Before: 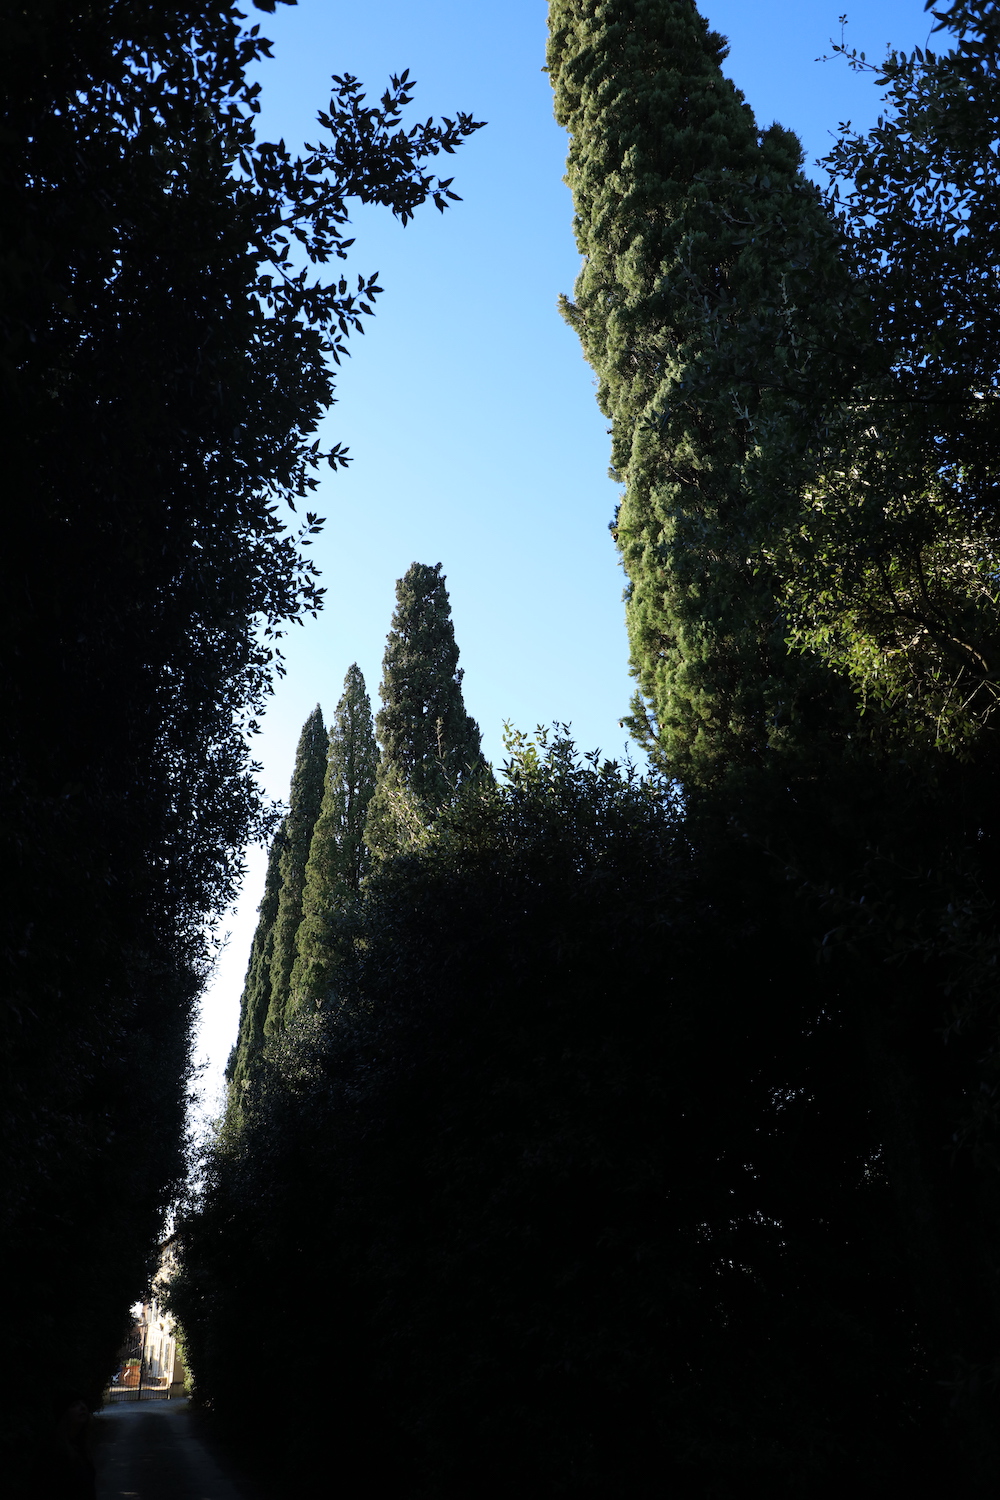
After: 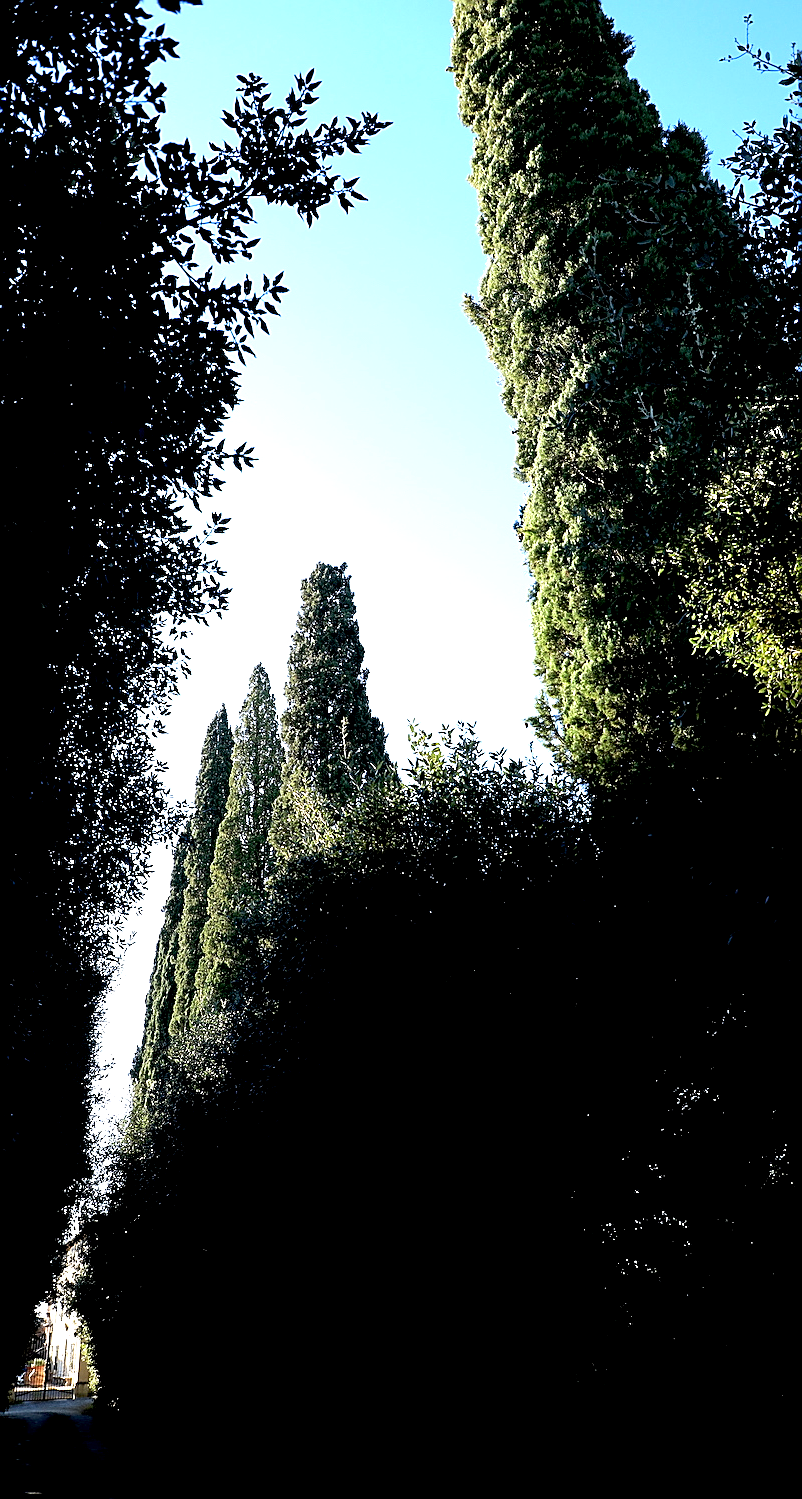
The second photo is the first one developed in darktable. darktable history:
exposure: black level correction 0.01, exposure 1 EV, compensate highlight preservation false
sharpen: radius 1.4, amount 1.25, threshold 0.7
crop and rotate: left 9.597%, right 10.195%
